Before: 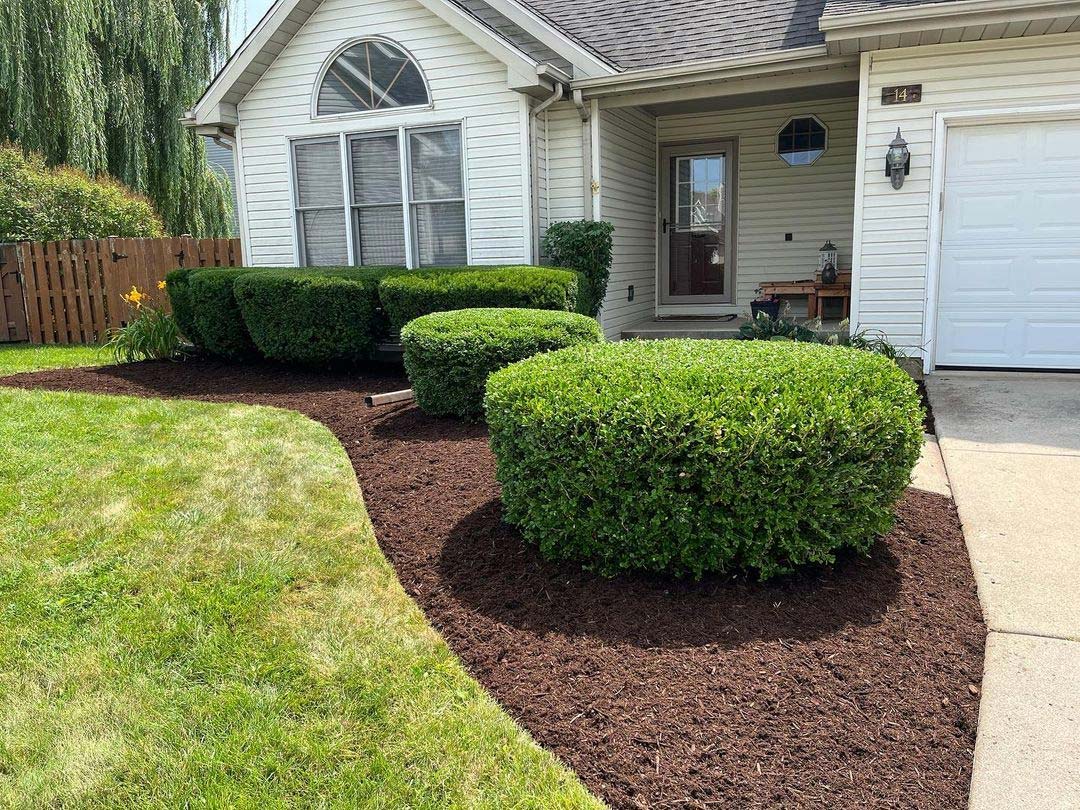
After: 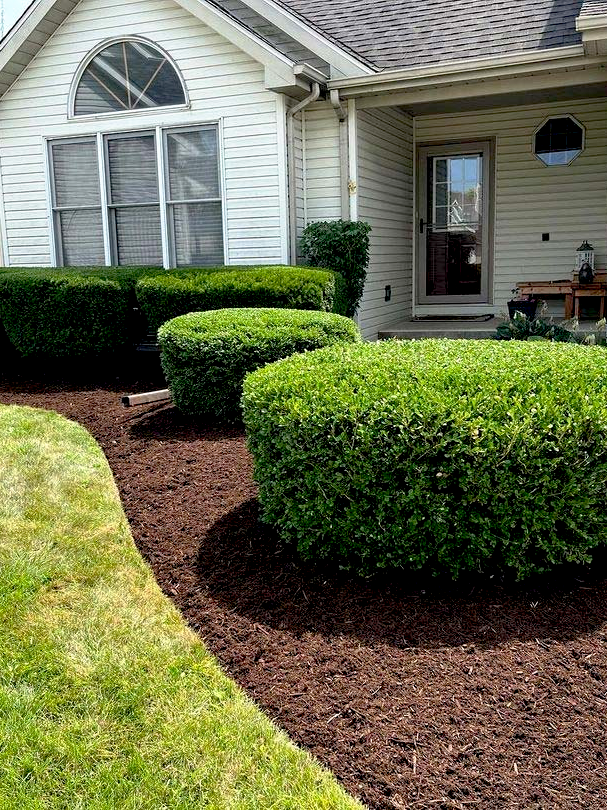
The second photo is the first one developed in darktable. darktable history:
crop and rotate: left 22.516%, right 21.234%
base curve: curves: ch0 [(0.017, 0) (0.425, 0.441) (0.844, 0.933) (1, 1)], preserve colors none
